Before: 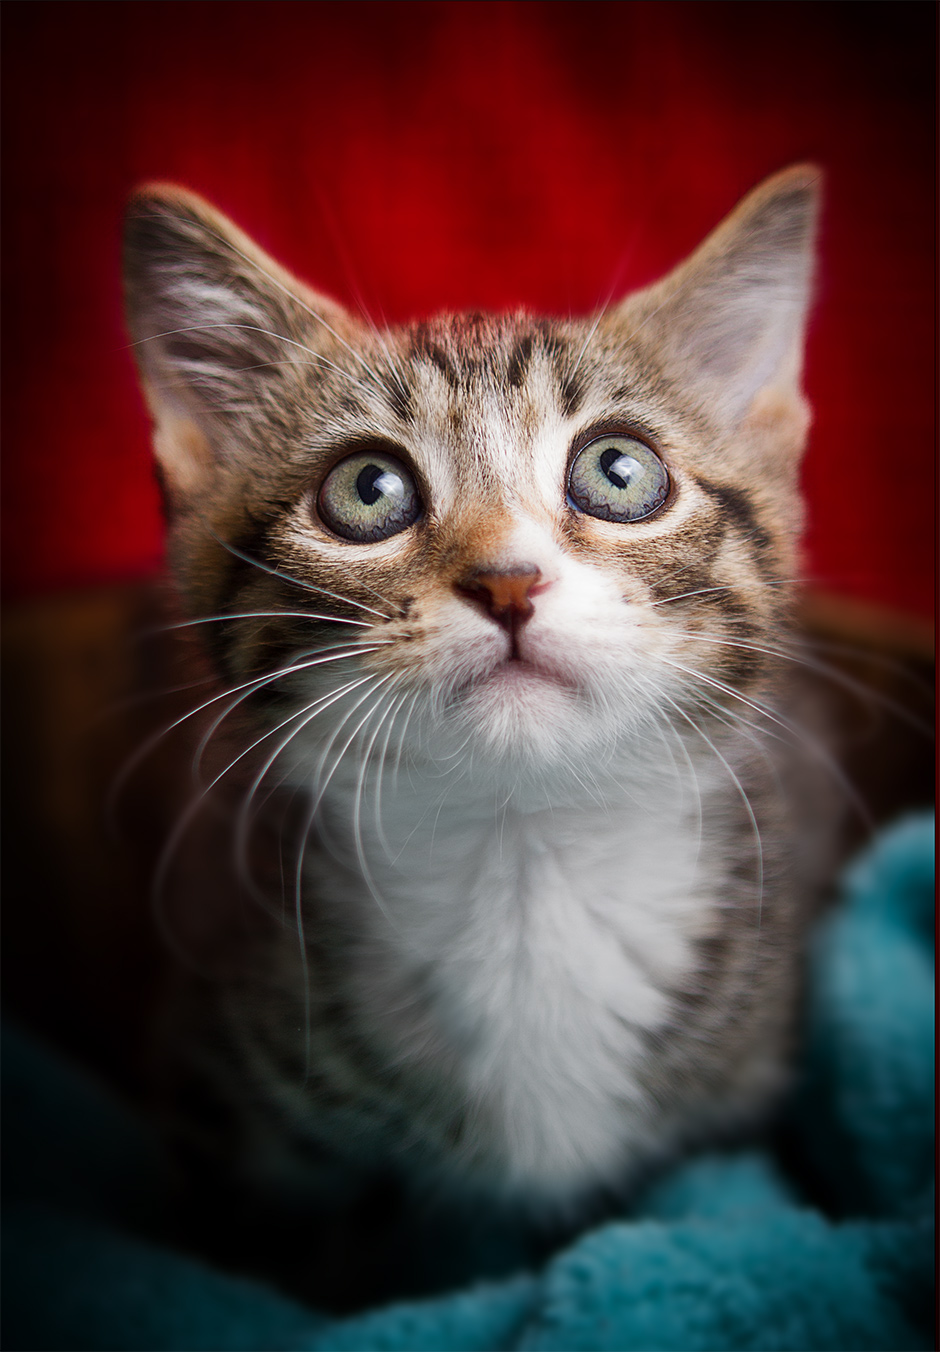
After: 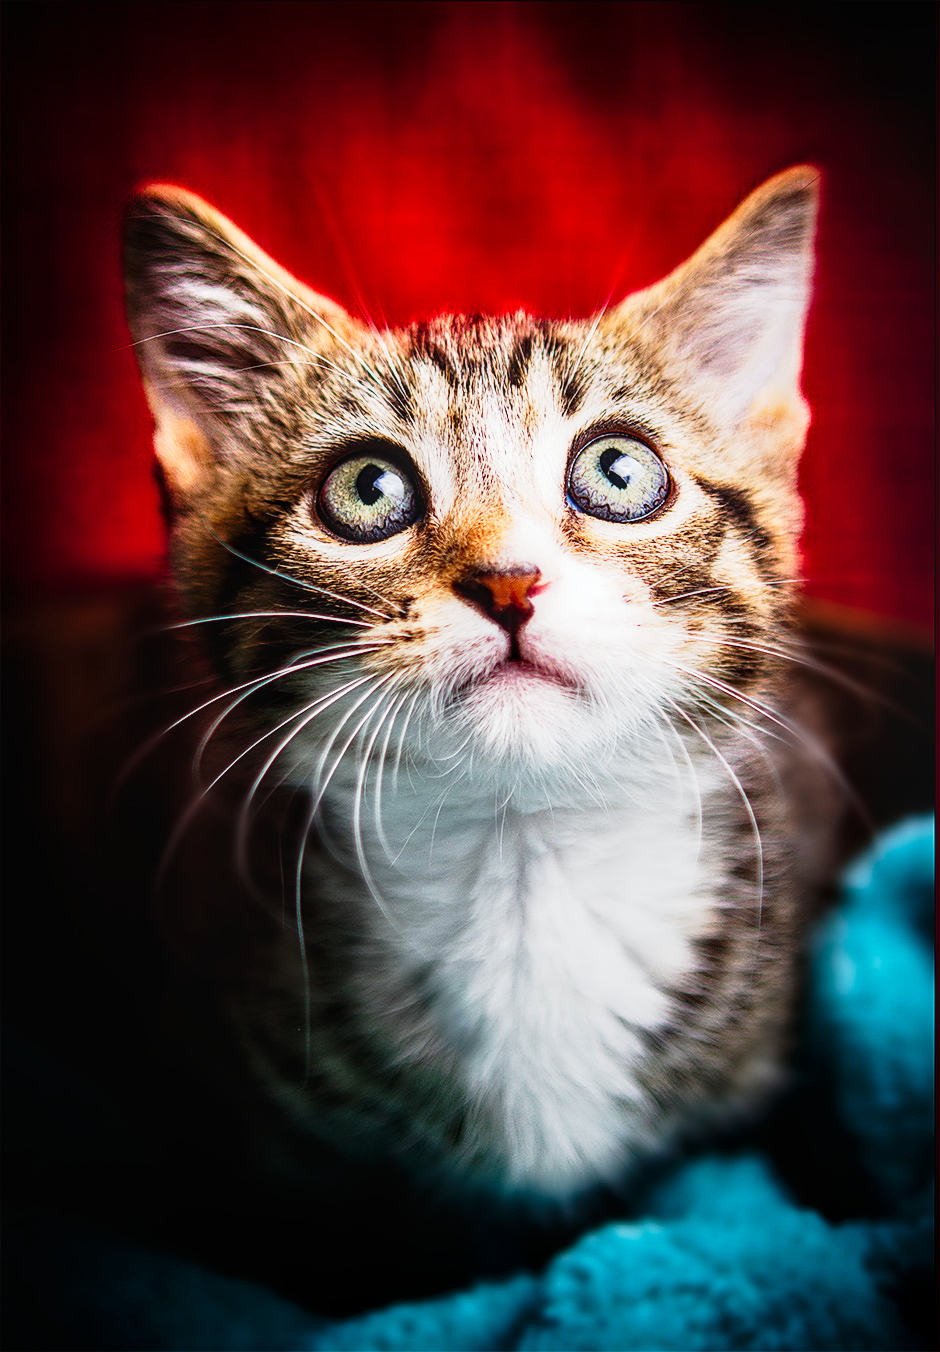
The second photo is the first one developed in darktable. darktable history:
exposure: exposure -0.151 EV, compensate highlight preservation false
contrast brightness saturation: contrast 0.199, brightness 0.141, saturation 0.145
tone curve: curves: ch0 [(0.016, 0.011) (0.094, 0.016) (0.469, 0.508) (0.721, 0.862) (1, 1)], preserve colors none
local contrast: on, module defaults
color balance rgb: global offset › luminance 0.479%, global offset › hue 61.55°, perceptual saturation grading › global saturation 0.478%, perceptual brilliance grading › global brilliance 2.95%, perceptual brilliance grading › highlights -2.554%, perceptual brilliance grading › shadows 3.064%
tone equalizer: edges refinement/feathering 500, mask exposure compensation -1.57 EV, preserve details no
haze removal: compatibility mode true, adaptive false
sharpen: amount 0.212
